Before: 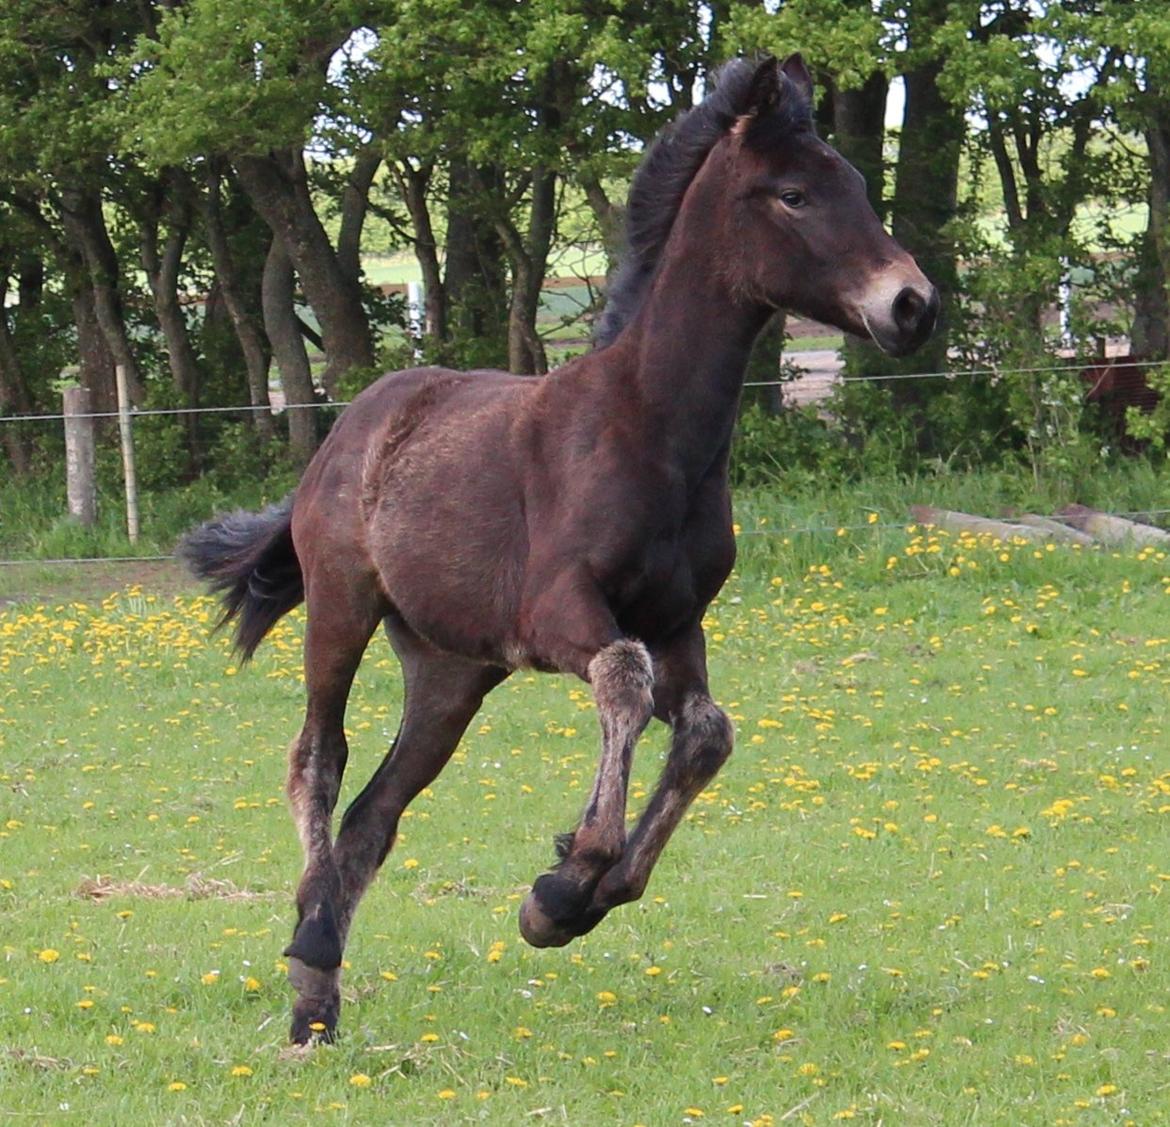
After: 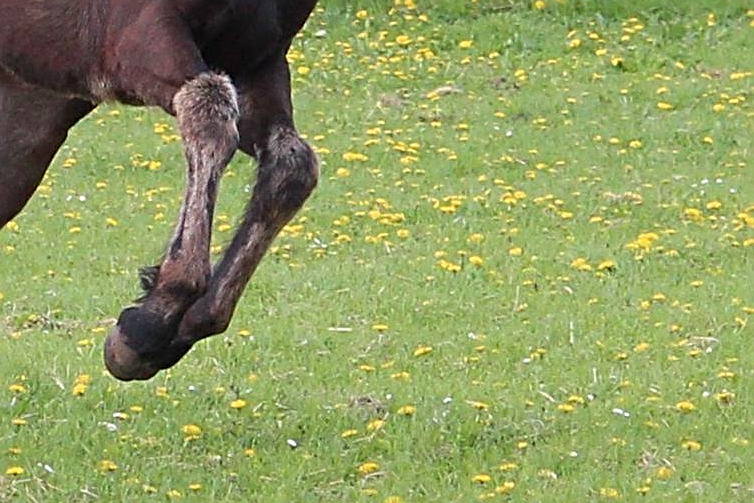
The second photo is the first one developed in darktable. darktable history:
sharpen: radius 2.634, amount 0.671
crop and rotate: left 35.473%, top 50.328%, bottom 5.014%
